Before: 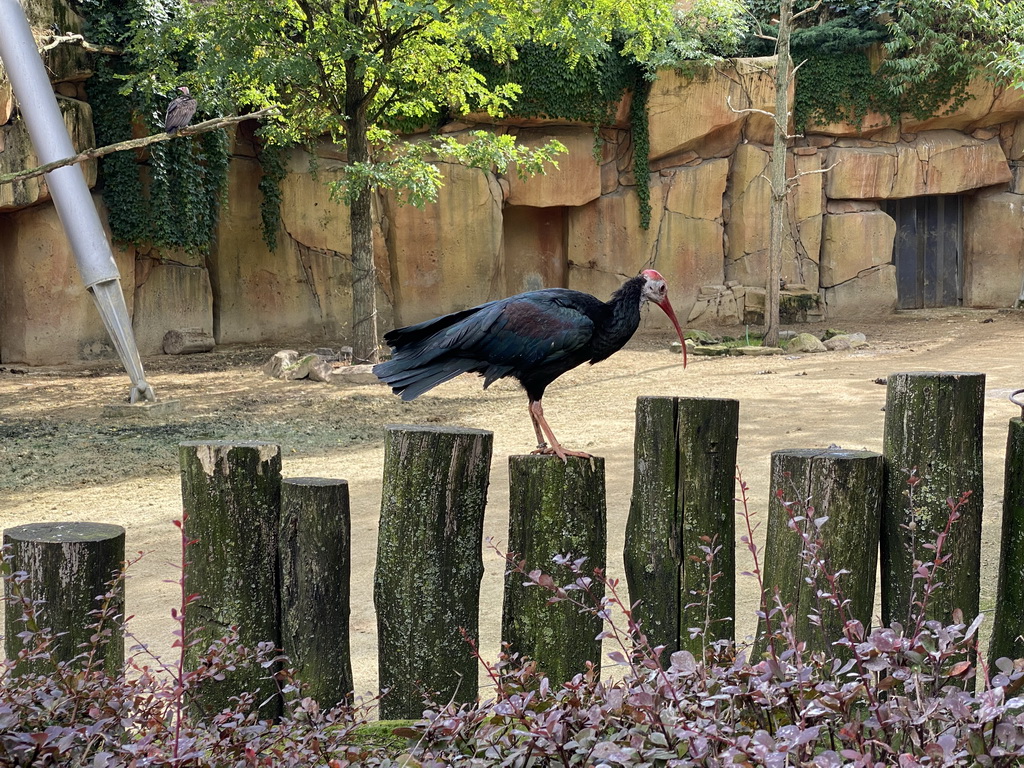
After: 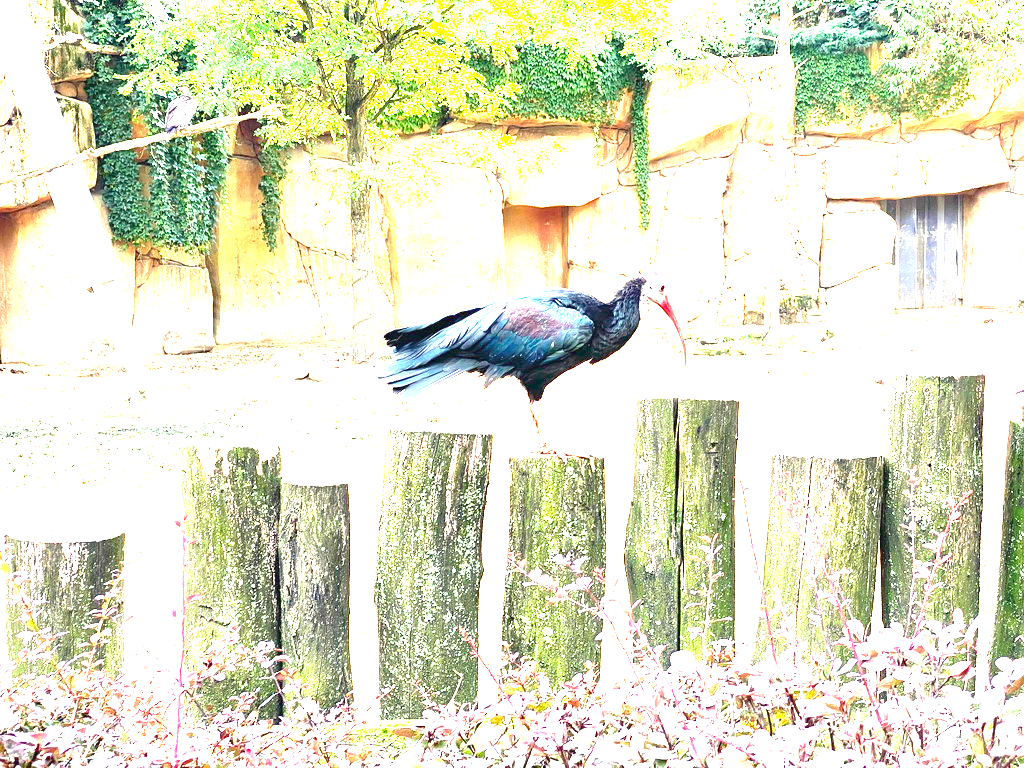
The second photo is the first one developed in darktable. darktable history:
exposure: black level correction 0, exposure 4.008 EV, compensate highlight preservation false
